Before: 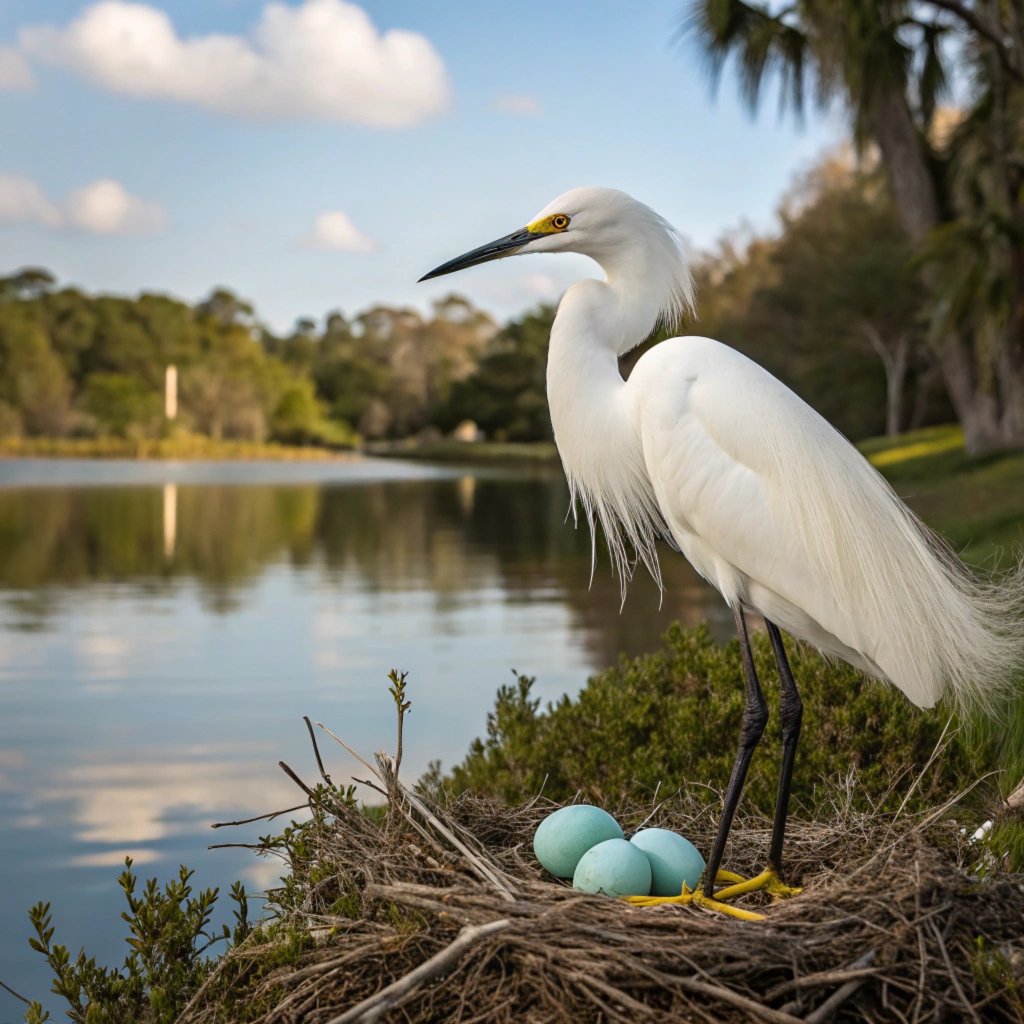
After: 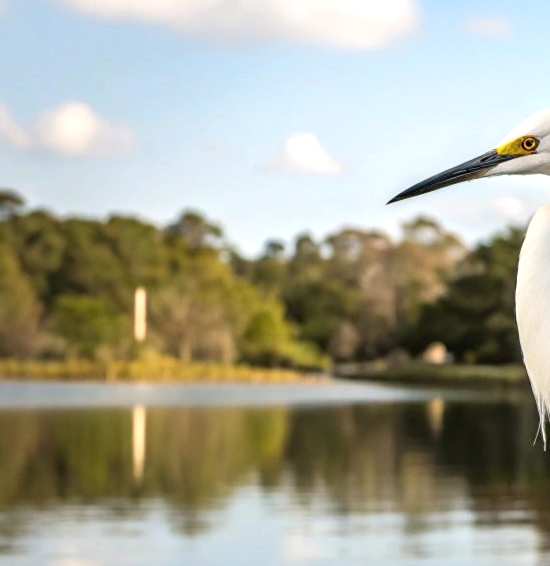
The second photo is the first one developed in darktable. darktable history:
crop and rotate: left 3.062%, top 7.688%, right 43.13%, bottom 37.015%
tone equalizer: -8 EV -0.377 EV, -7 EV -0.4 EV, -6 EV -0.328 EV, -5 EV -0.221 EV, -3 EV 0.229 EV, -2 EV 0.36 EV, -1 EV 0.414 EV, +0 EV 0.444 EV
